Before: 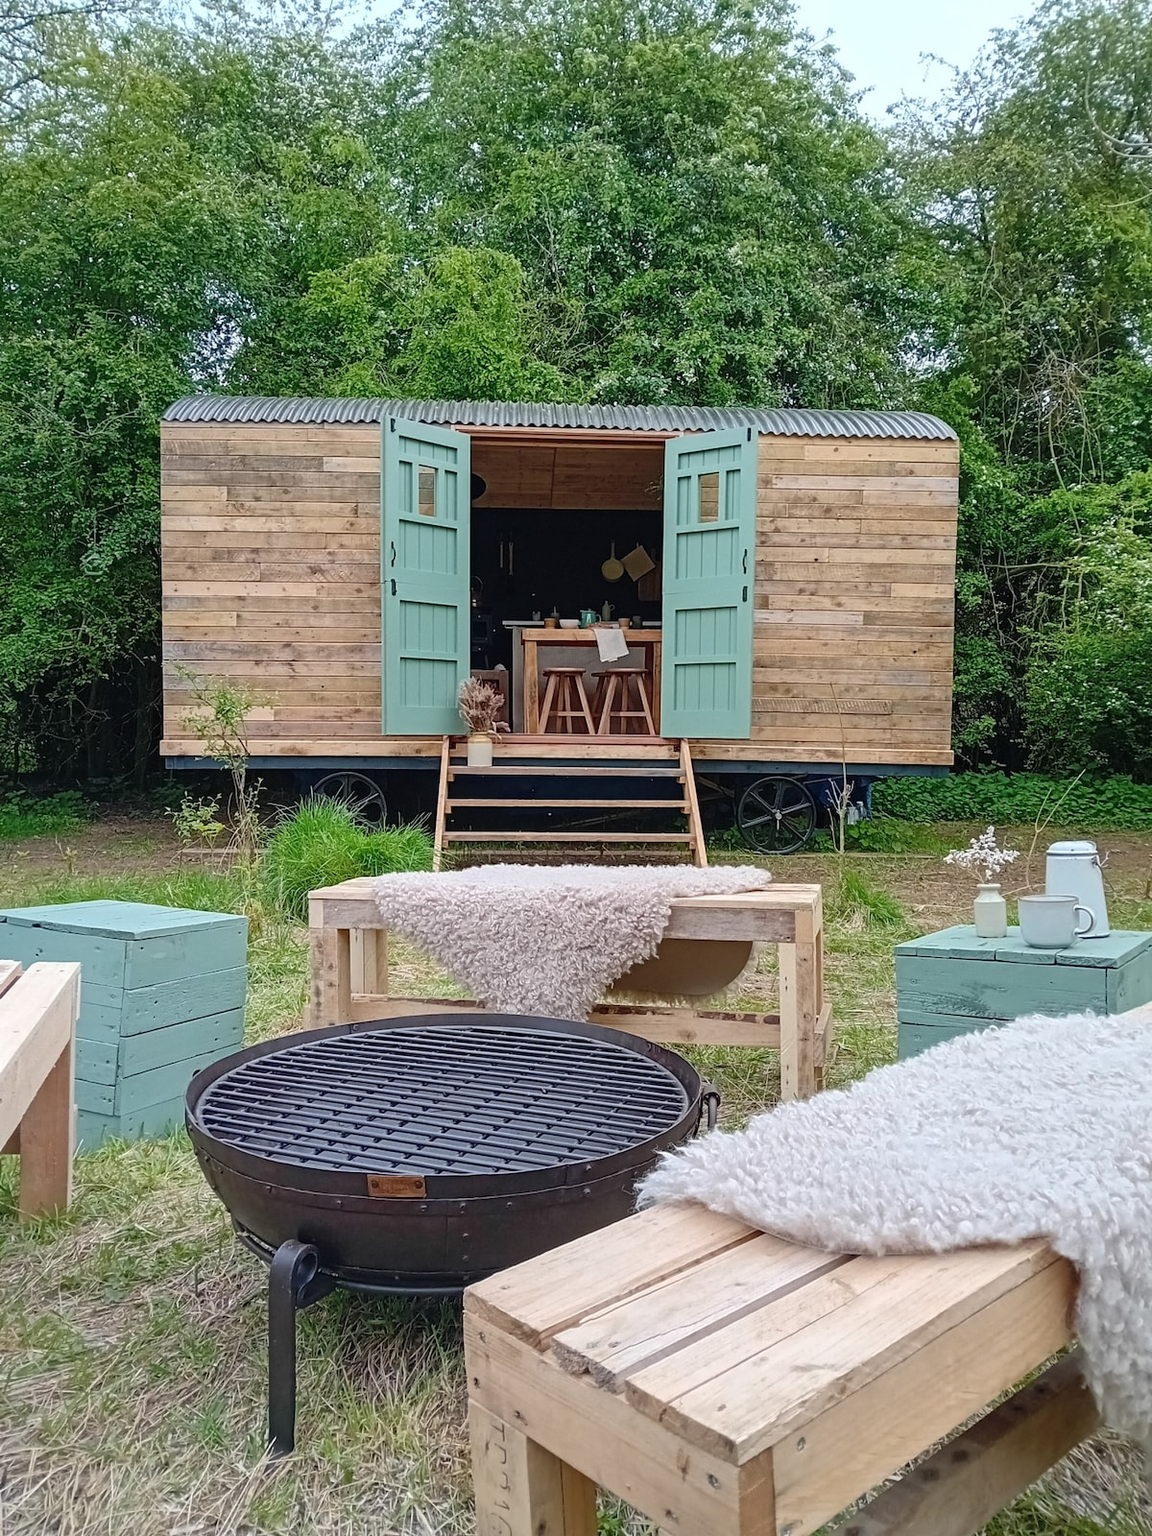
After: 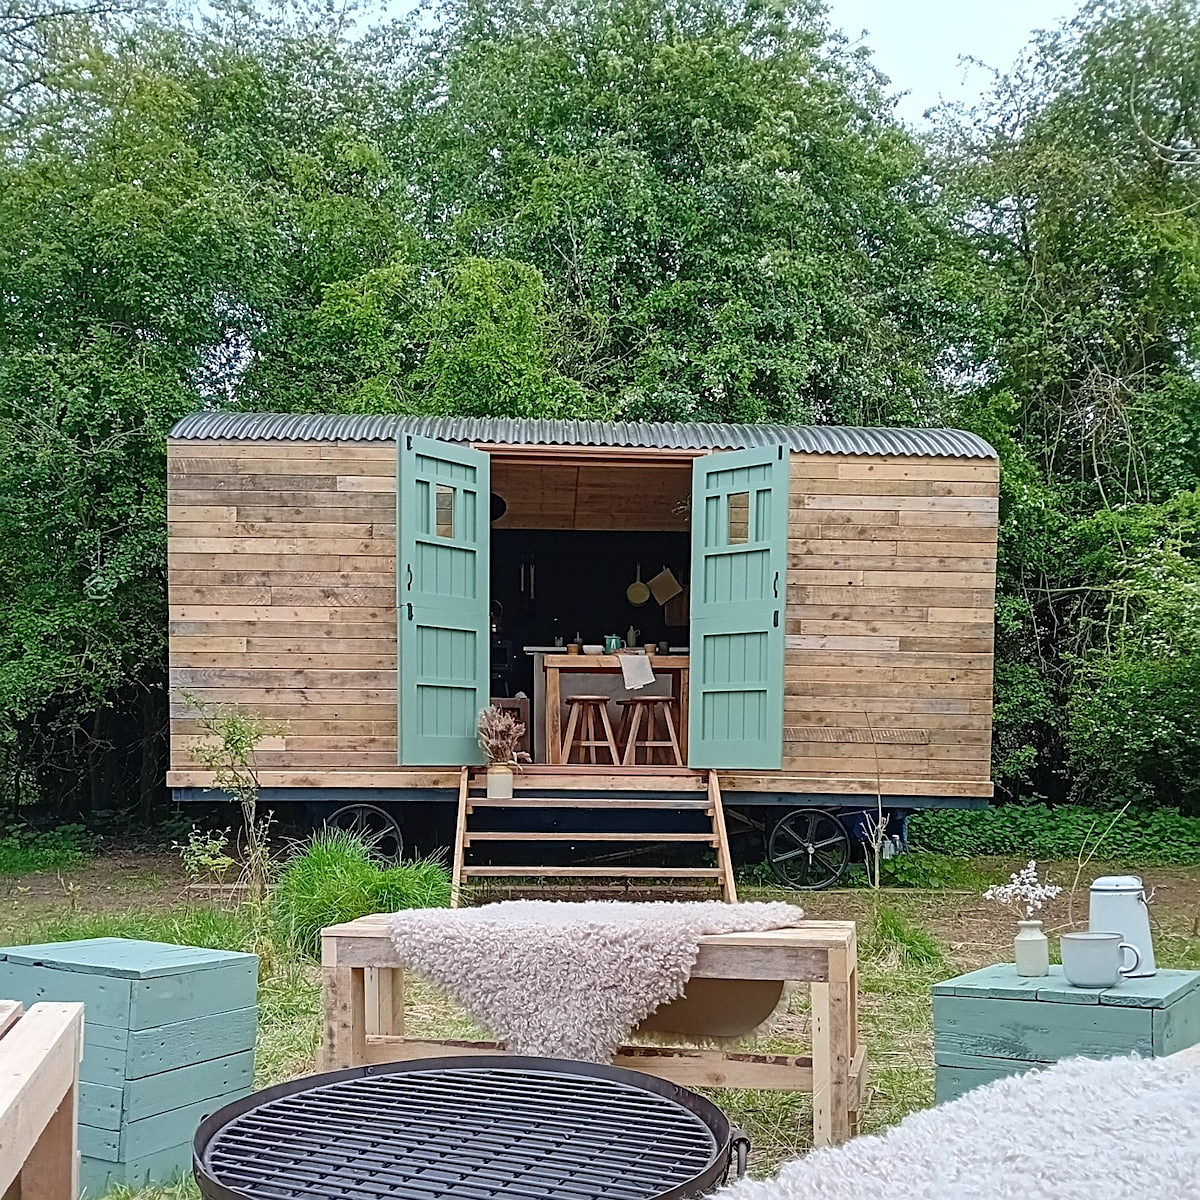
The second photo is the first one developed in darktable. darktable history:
crop: bottom 24.992%
sharpen: on, module defaults
